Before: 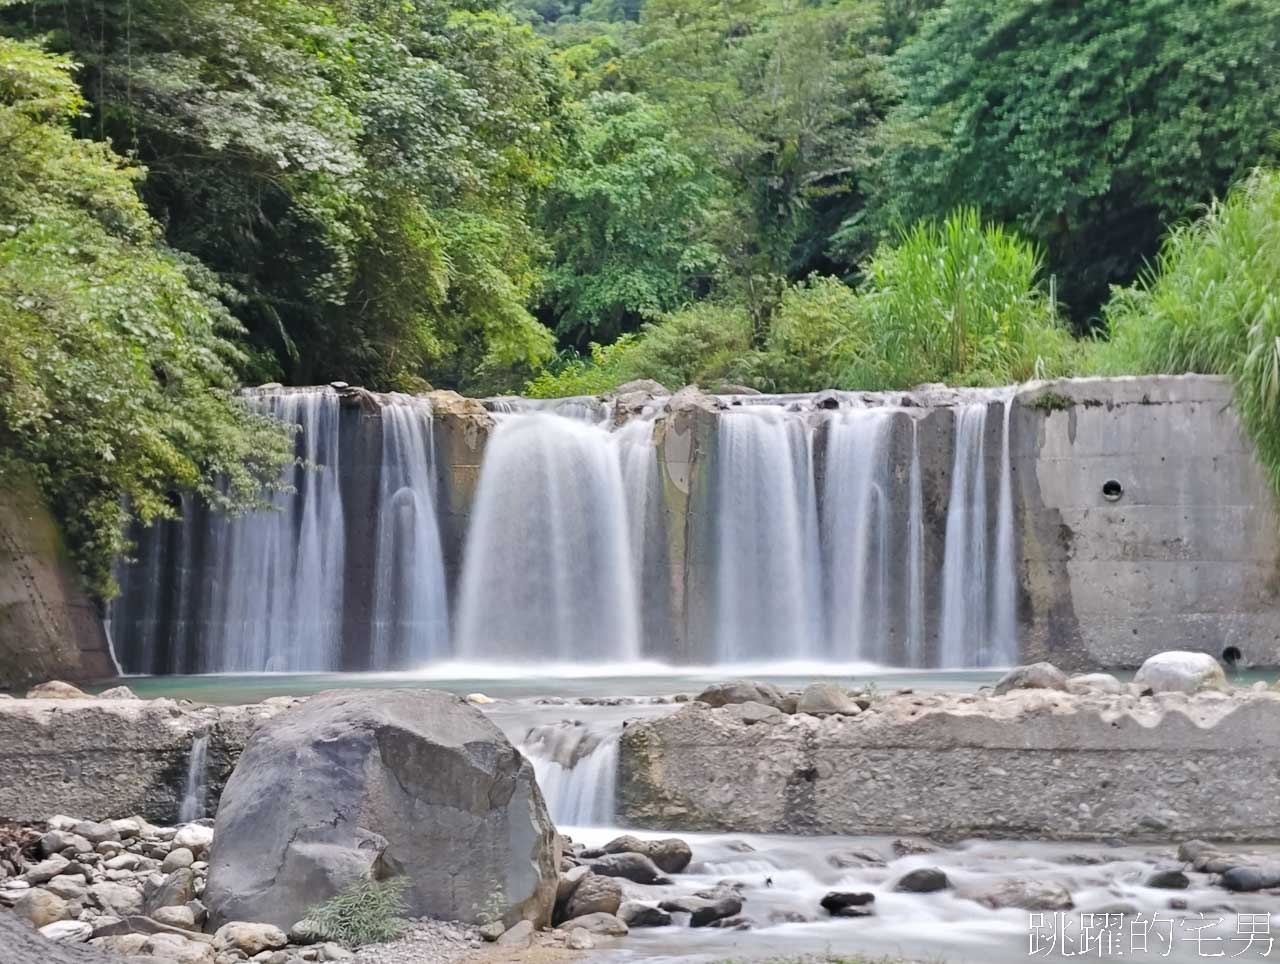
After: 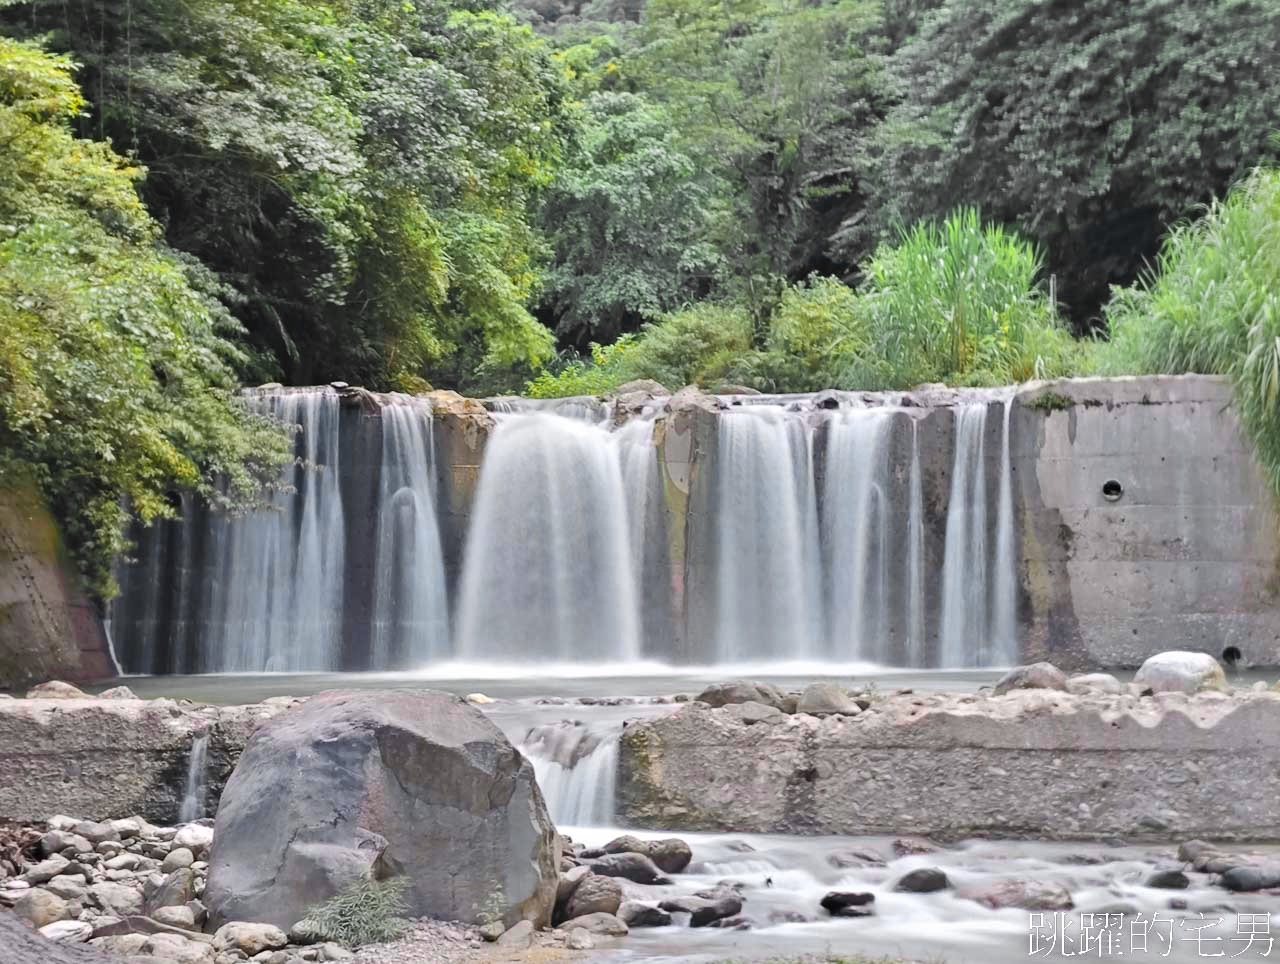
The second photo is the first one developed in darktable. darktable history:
color zones: curves: ch0 [(0.257, 0.558) (0.75, 0.565)]; ch1 [(0.004, 0.857) (0.14, 0.416) (0.257, 0.695) (0.442, 0.032) (0.736, 0.266) (0.891, 0.741)]; ch2 [(0, 0.623) (0.112, 0.436) (0.271, 0.474) (0.516, 0.64) (0.743, 0.286)]
contrast brightness saturation: saturation -0.05
